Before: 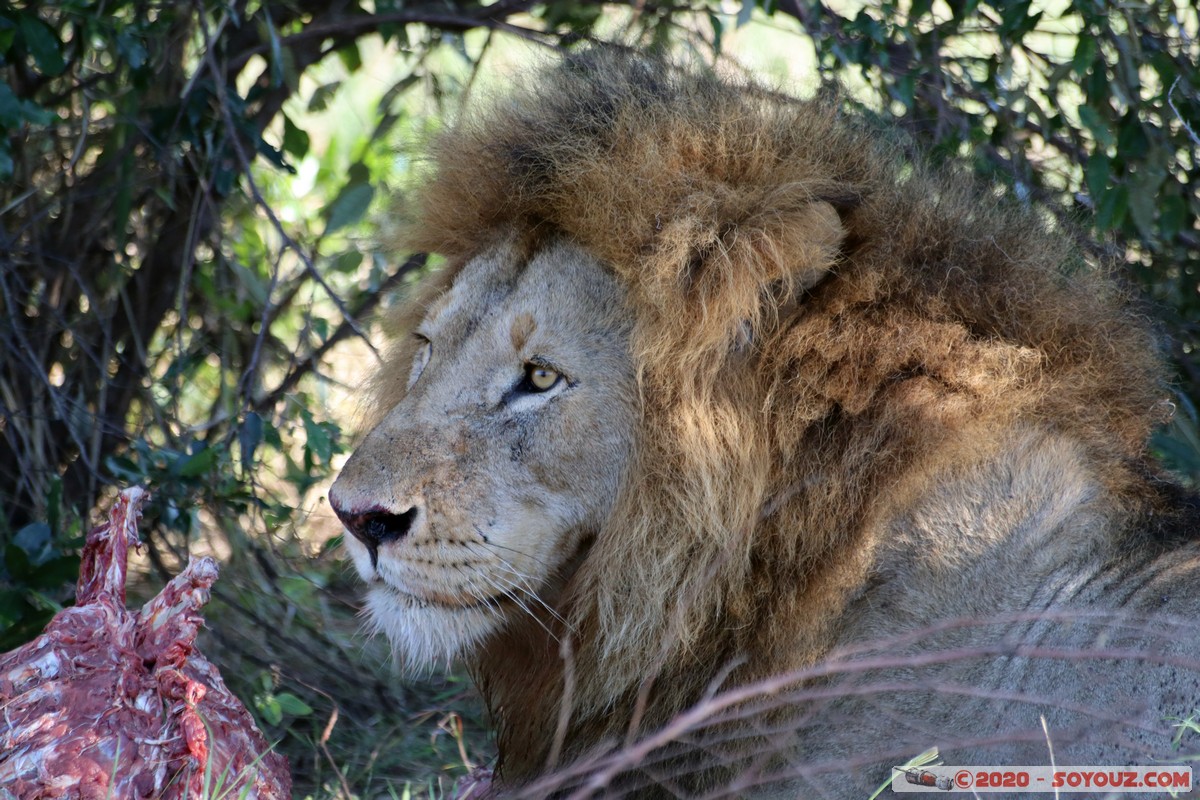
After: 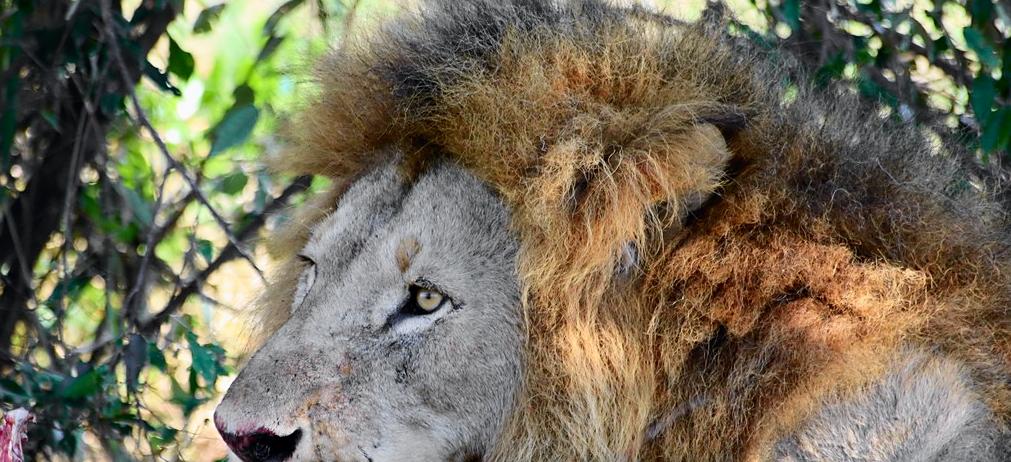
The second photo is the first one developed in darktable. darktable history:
crop and rotate: left 9.638%, top 9.77%, right 6.035%, bottom 32.443%
sharpen: radius 1.512, amount 0.364, threshold 1.724
tone curve: curves: ch0 [(0, 0) (0.071, 0.047) (0.266, 0.26) (0.491, 0.552) (0.753, 0.818) (1, 0.983)]; ch1 [(0, 0) (0.346, 0.307) (0.408, 0.369) (0.463, 0.443) (0.482, 0.493) (0.502, 0.5) (0.517, 0.518) (0.546, 0.576) (0.588, 0.643) (0.651, 0.709) (1, 1)]; ch2 [(0, 0) (0.346, 0.34) (0.434, 0.46) (0.485, 0.494) (0.5, 0.494) (0.517, 0.503) (0.535, 0.545) (0.583, 0.624) (0.625, 0.678) (1, 1)], color space Lab, independent channels, preserve colors none
